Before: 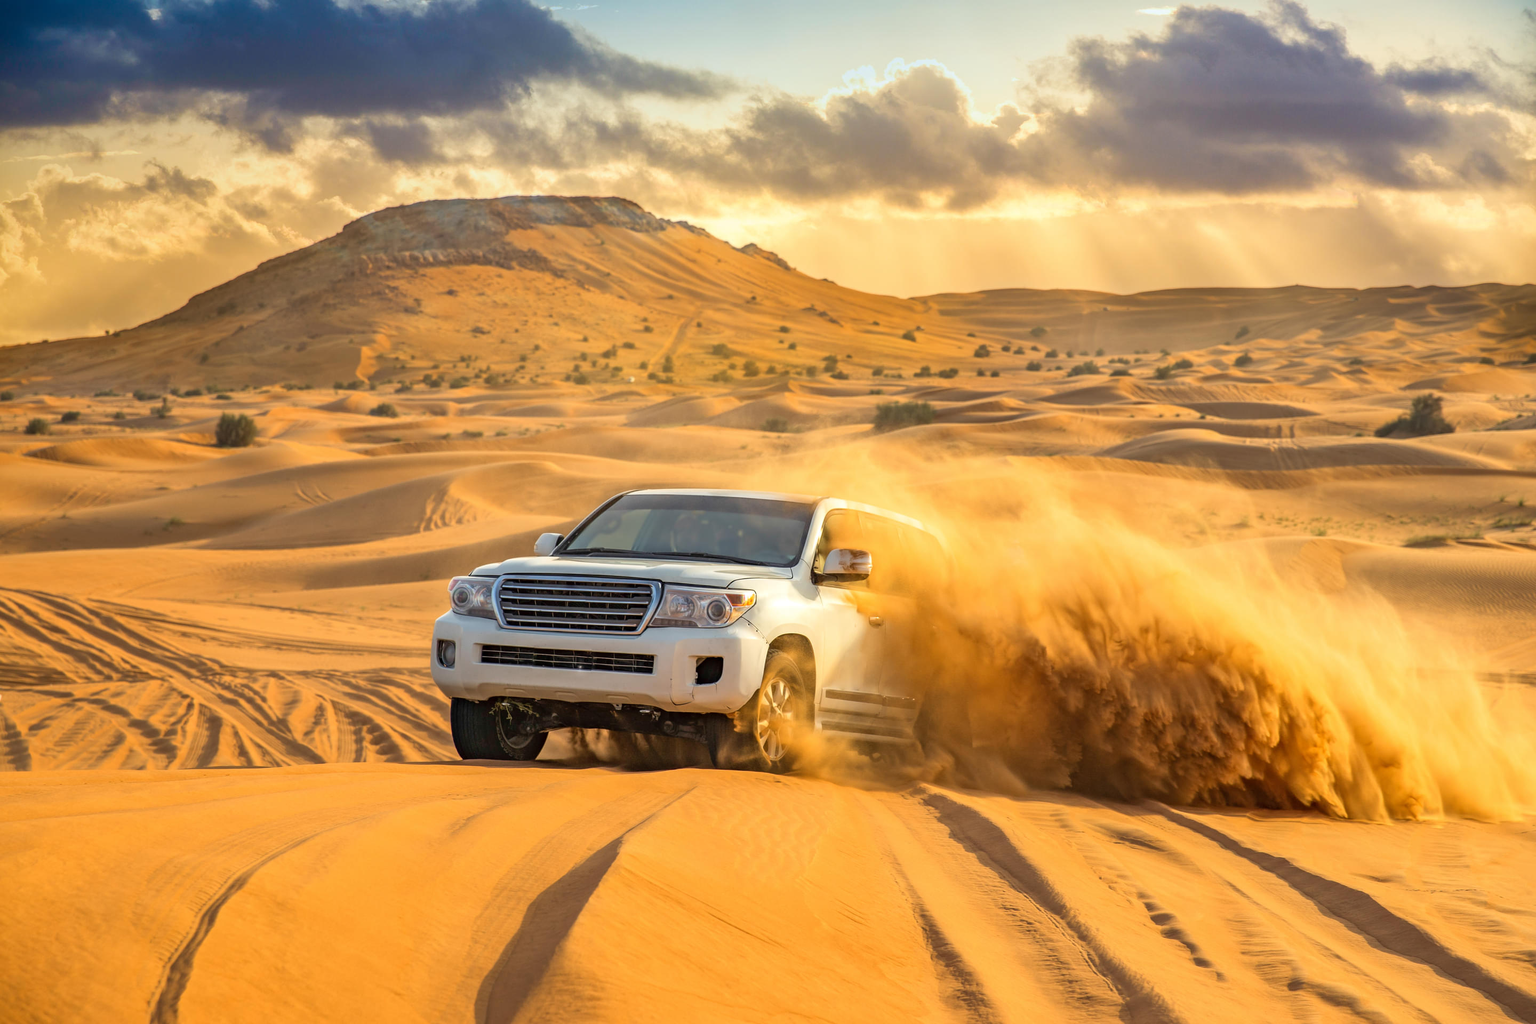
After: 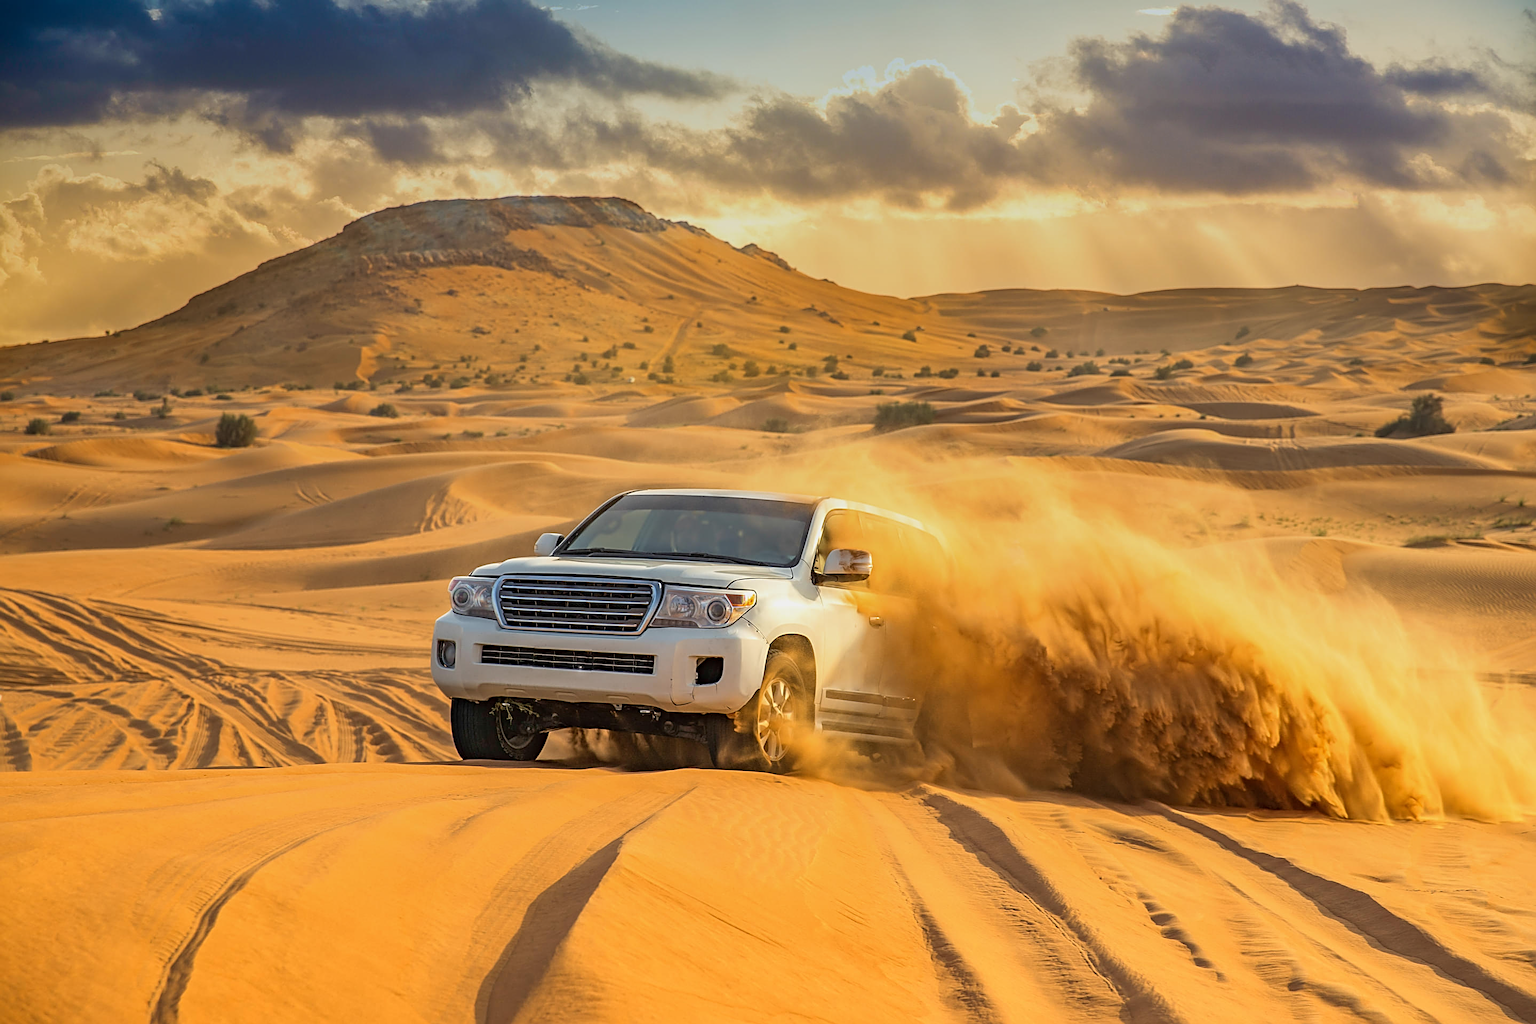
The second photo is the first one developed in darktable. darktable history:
graduated density: on, module defaults
sharpen: radius 2.543, amount 0.636
